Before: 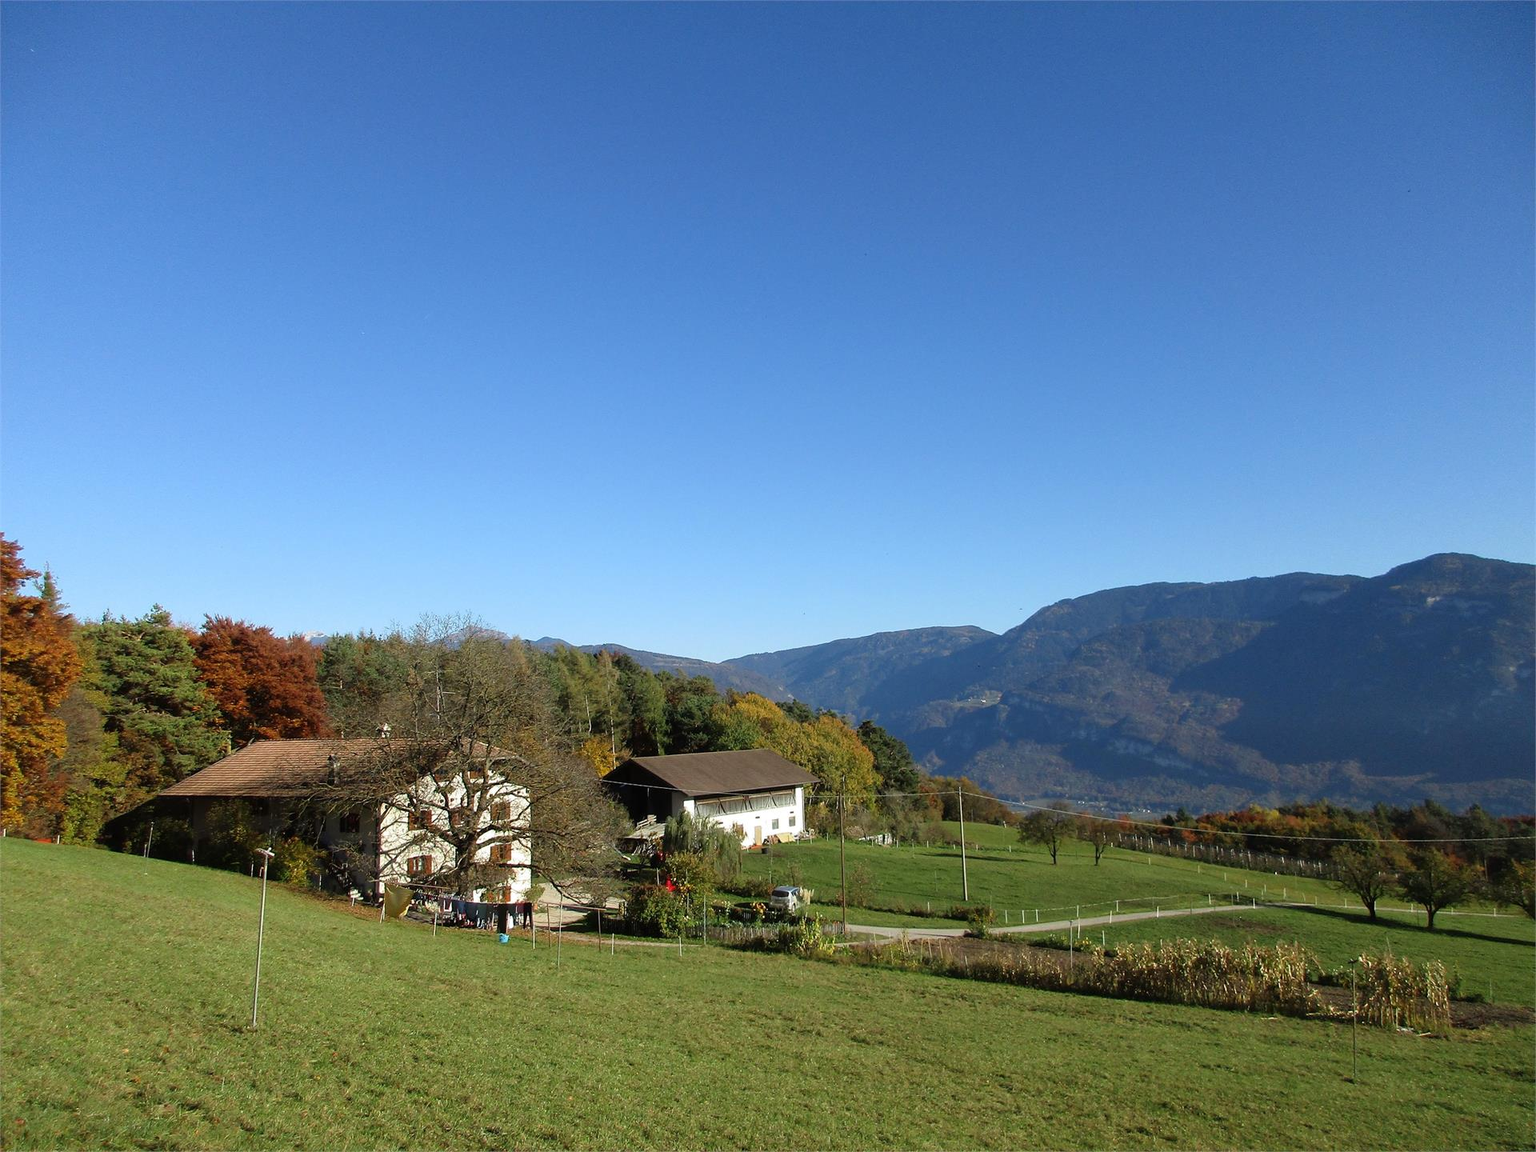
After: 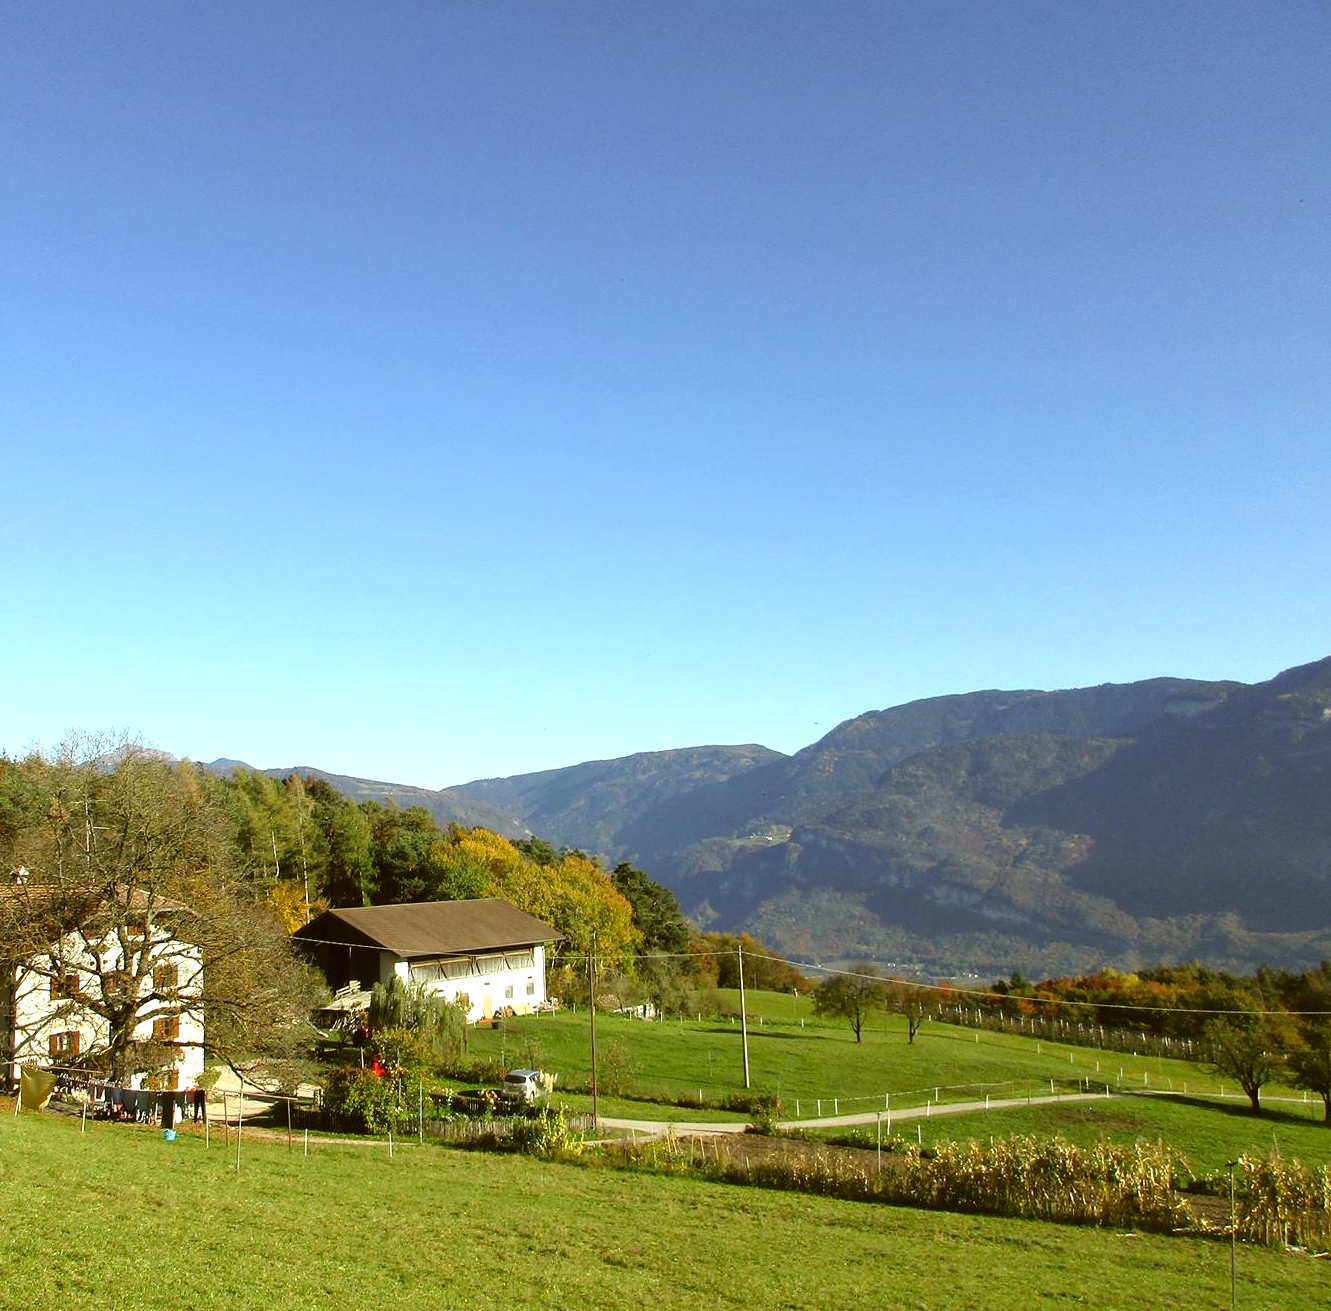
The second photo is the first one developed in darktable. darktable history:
color correction: highlights a* -1.19, highlights b* 10.52, shadows a* 0.418, shadows b* 18.84
crop and rotate: left 24.003%, top 2.695%, right 6.638%, bottom 6.26%
exposure: black level correction 0, exposure 0.698 EV, compensate highlight preservation false
